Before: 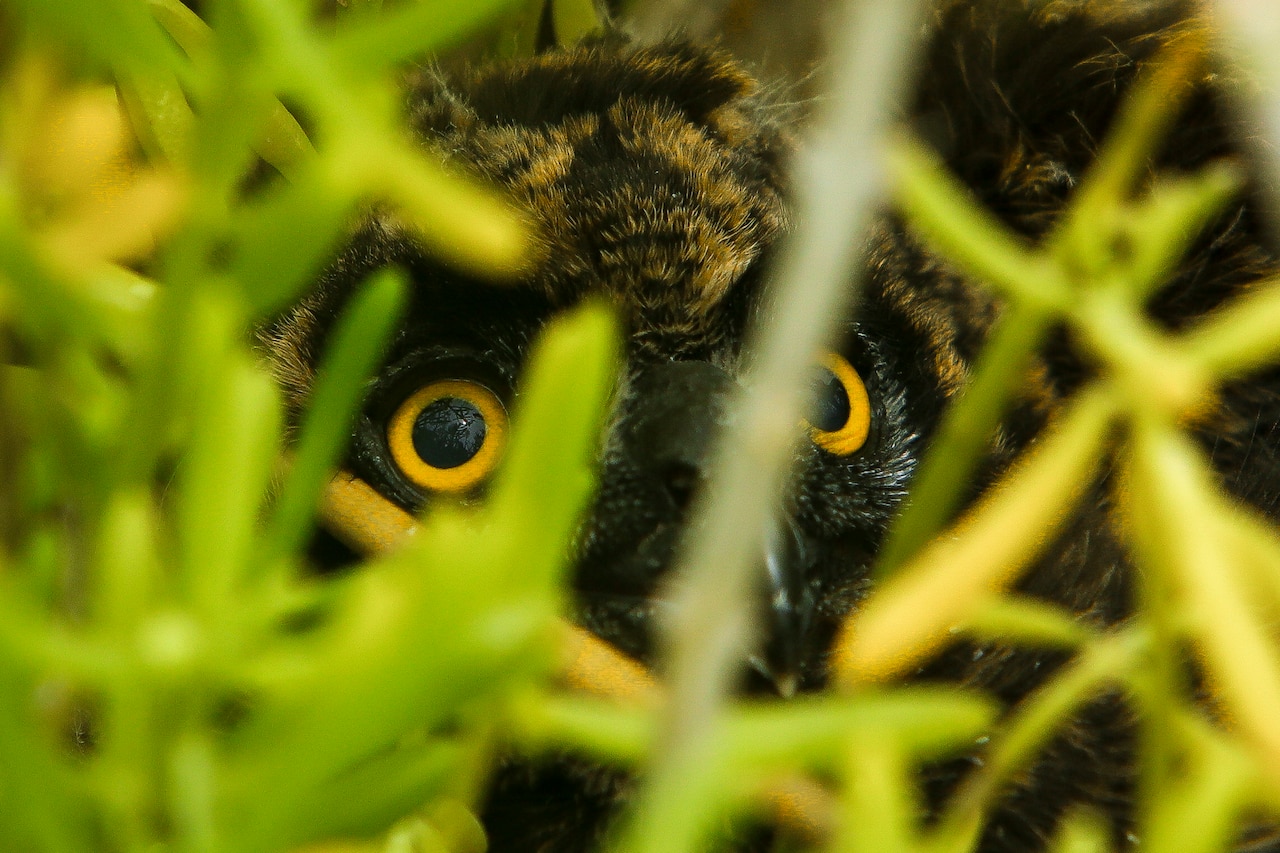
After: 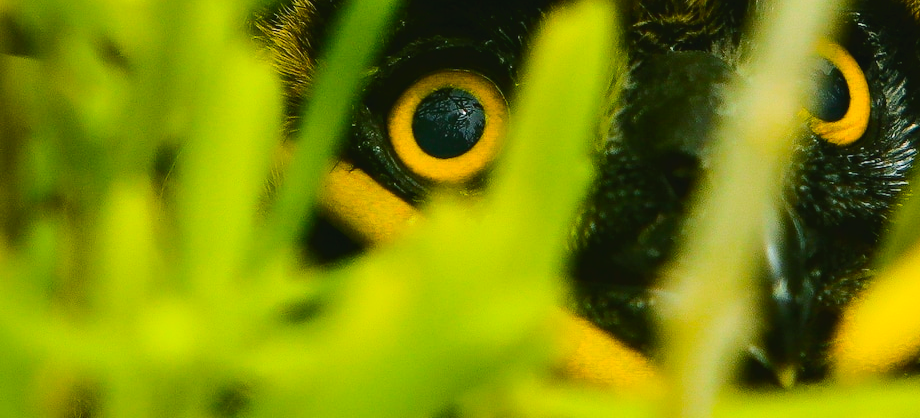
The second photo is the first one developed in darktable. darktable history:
color balance rgb: shadows lift › luminance -7.611%, shadows lift › chroma 2.32%, shadows lift › hue 201.38°, linear chroma grading › global chroma 15.46%, perceptual saturation grading › global saturation 30.738%
tone curve: curves: ch0 [(0, 0) (0.003, 0.031) (0.011, 0.041) (0.025, 0.054) (0.044, 0.06) (0.069, 0.083) (0.1, 0.108) (0.136, 0.135) (0.177, 0.179) (0.224, 0.231) (0.277, 0.294) (0.335, 0.378) (0.399, 0.463) (0.468, 0.552) (0.543, 0.627) (0.623, 0.694) (0.709, 0.776) (0.801, 0.849) (0.898, 0.905) (1, 1)], color space Lab, independent channels, preserve colors none
crop: top 36.423%, right 28.12%, bottom 14.505%
